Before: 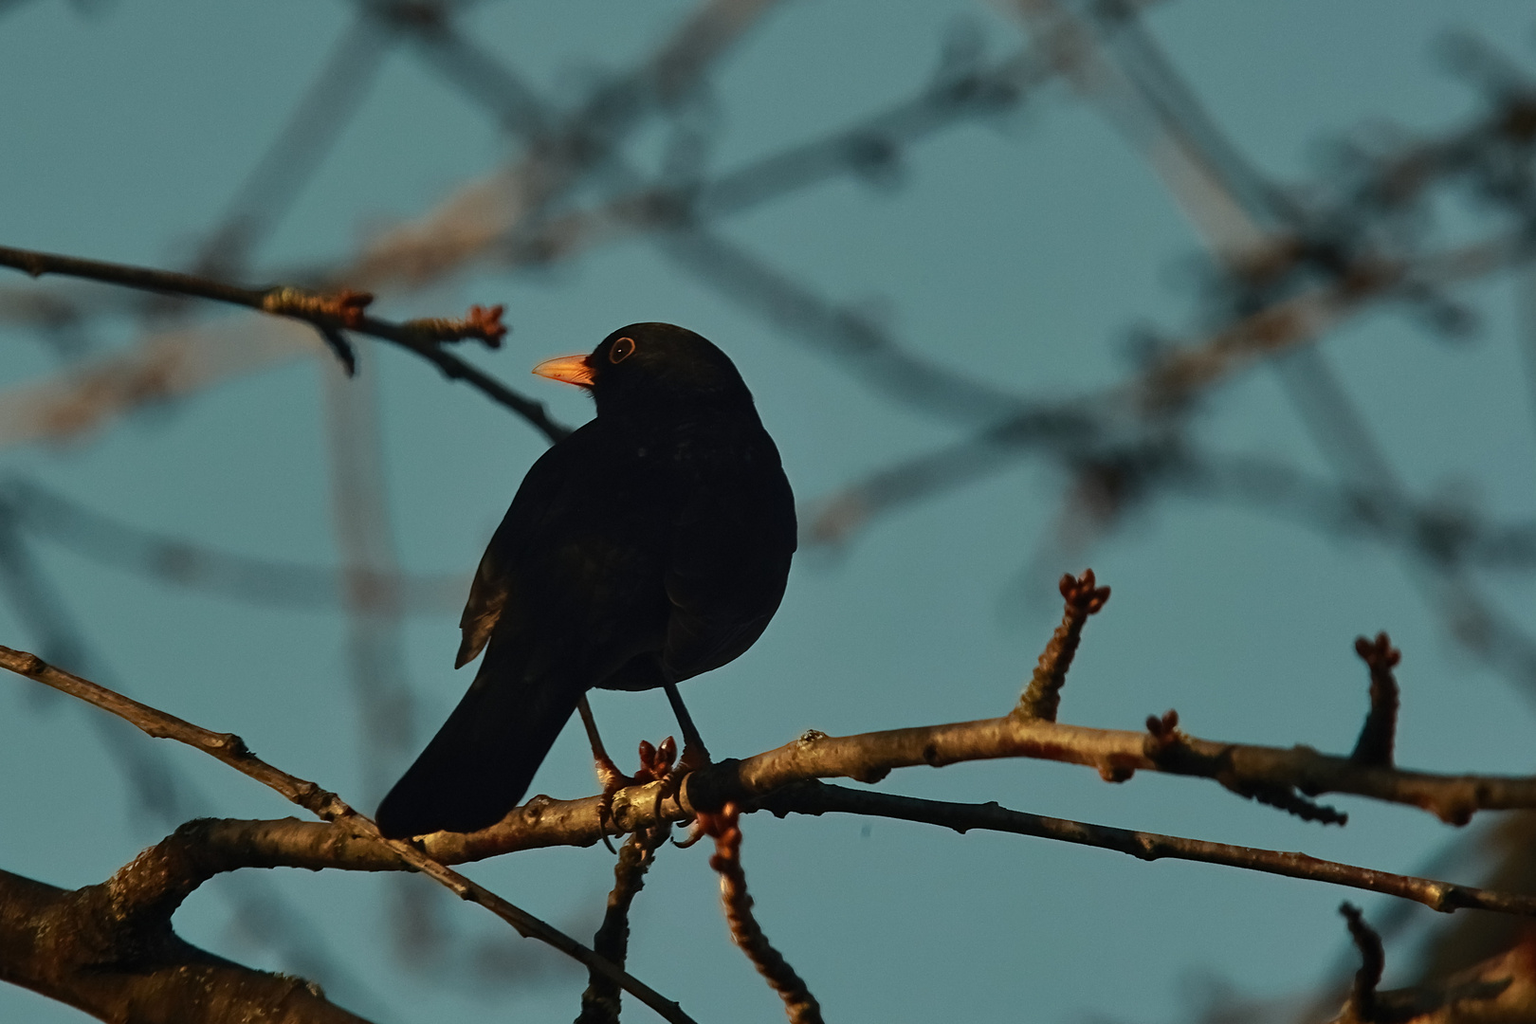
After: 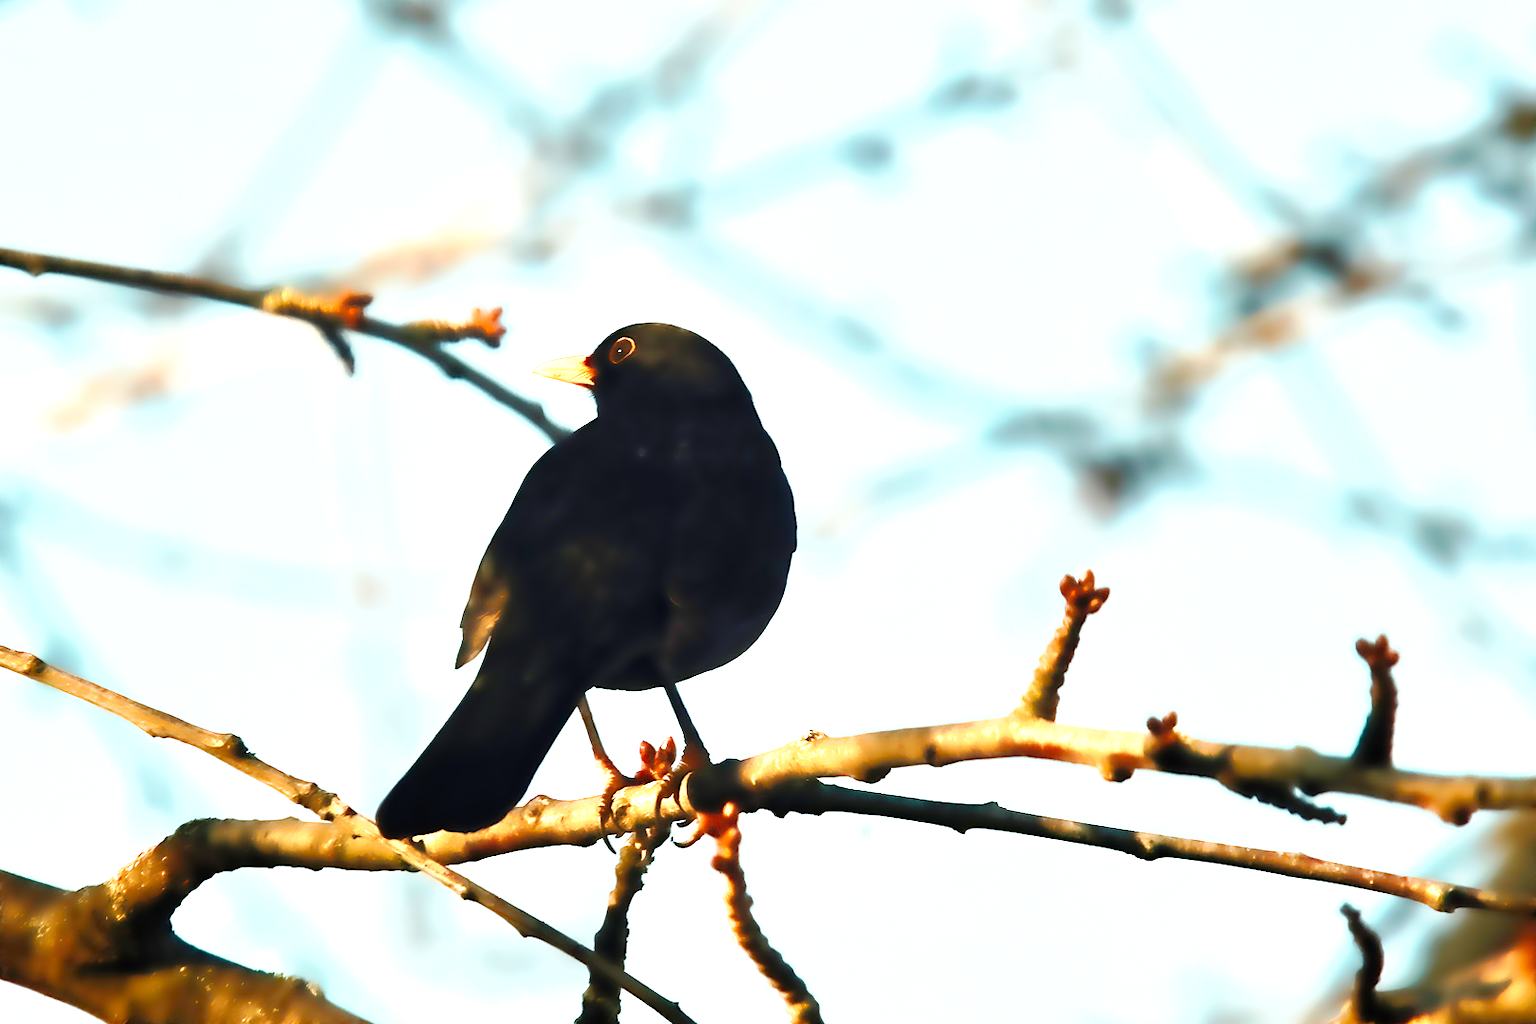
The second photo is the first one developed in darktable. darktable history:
lowpass: radius 4, soften with bilateral filter, unbound 0
exposure: black level correction 0, exposure 1.45 EV, compensate exposure bias true, compensate highlight preservation false
rgb levels: levels [[0.01, 0.419, 0.839], [0, 0.5, 1], [0, 0.5, 1]]
tone curve: curves: ch0 [(0, 0) (0.003, 0) (0.011, 0.001) (0.025, 0.003) (0.044, 0.005) (0.069, 0.013) (0.1, 0.024) (0.136, 0.04) (0.177, 0.087) (0.224, 0.148) (0.277, 0.238) (0.335, 0.335) (0.399, 0.43) (0.468, 0.524) (0.543, 0.621) (0.623, 0.712) (0.709, 0.788) (0.801, 0.867) (0.898, 0.947) (1, 1)], preserve colors none
